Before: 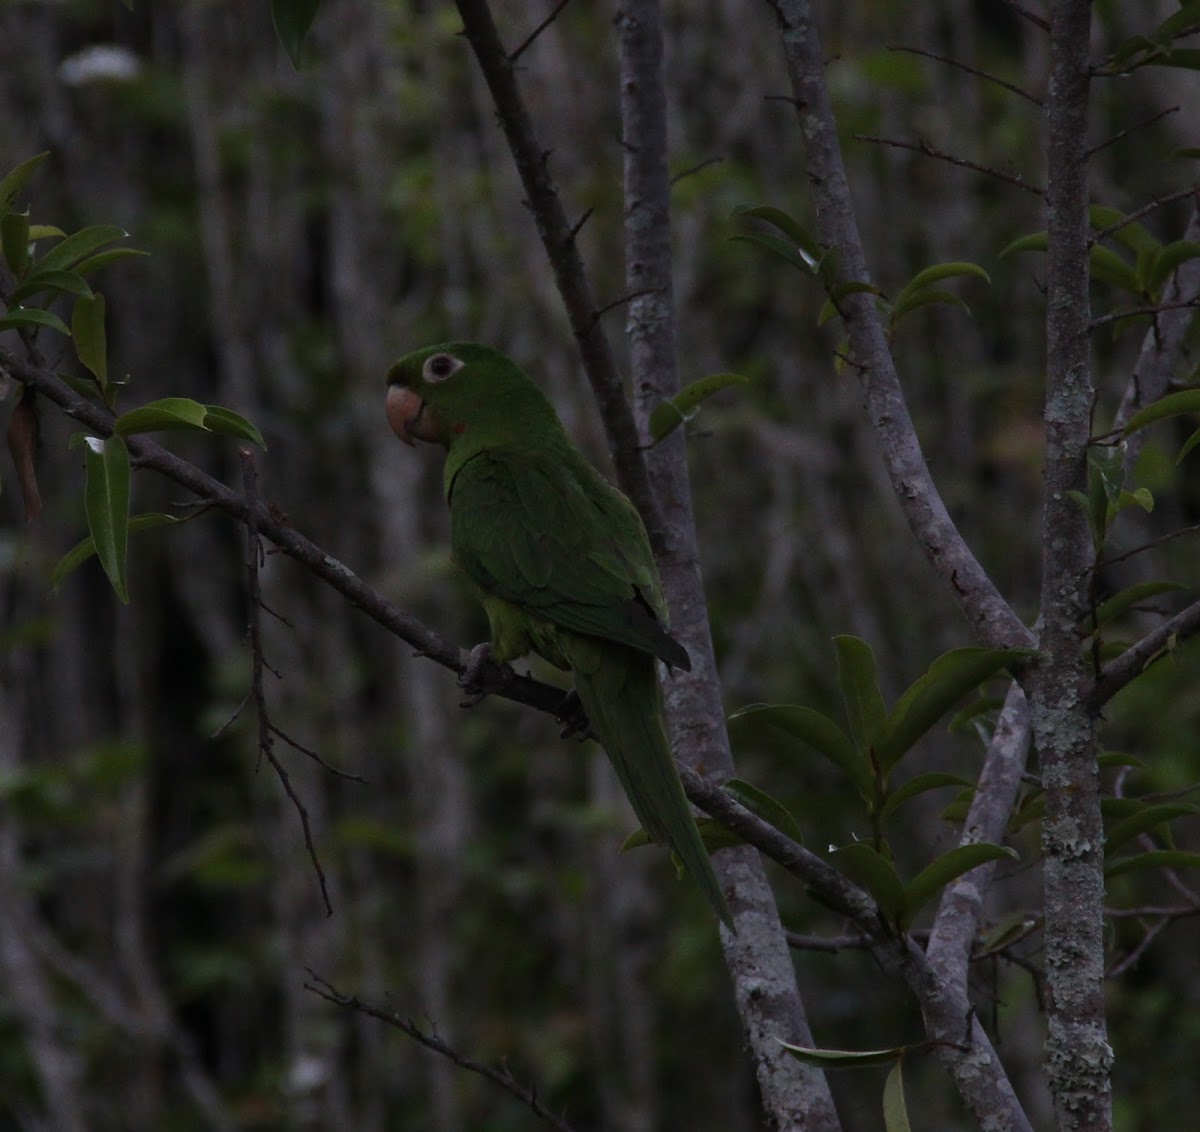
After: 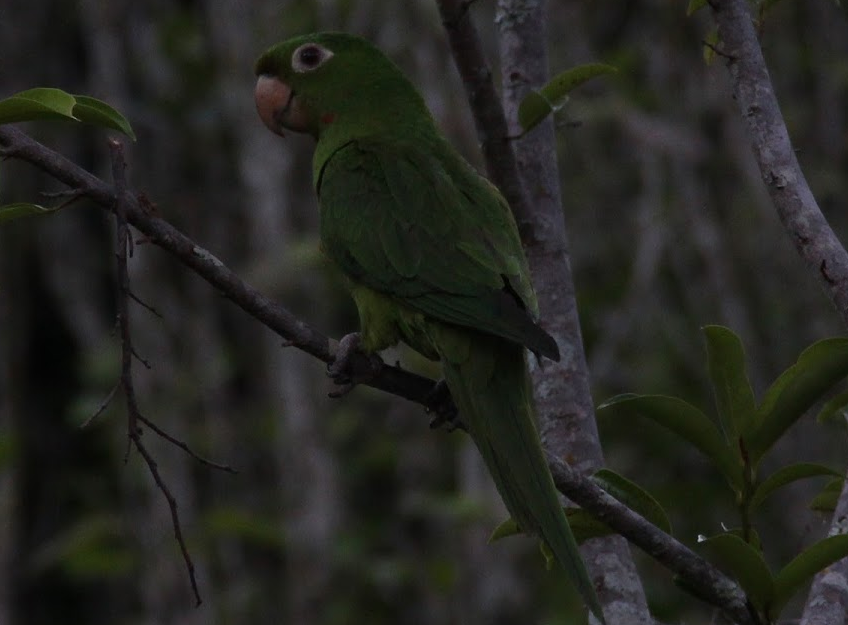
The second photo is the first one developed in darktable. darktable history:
crop: left 10.992%, top 27.446%, right 18.3%, bottom 17.255%
